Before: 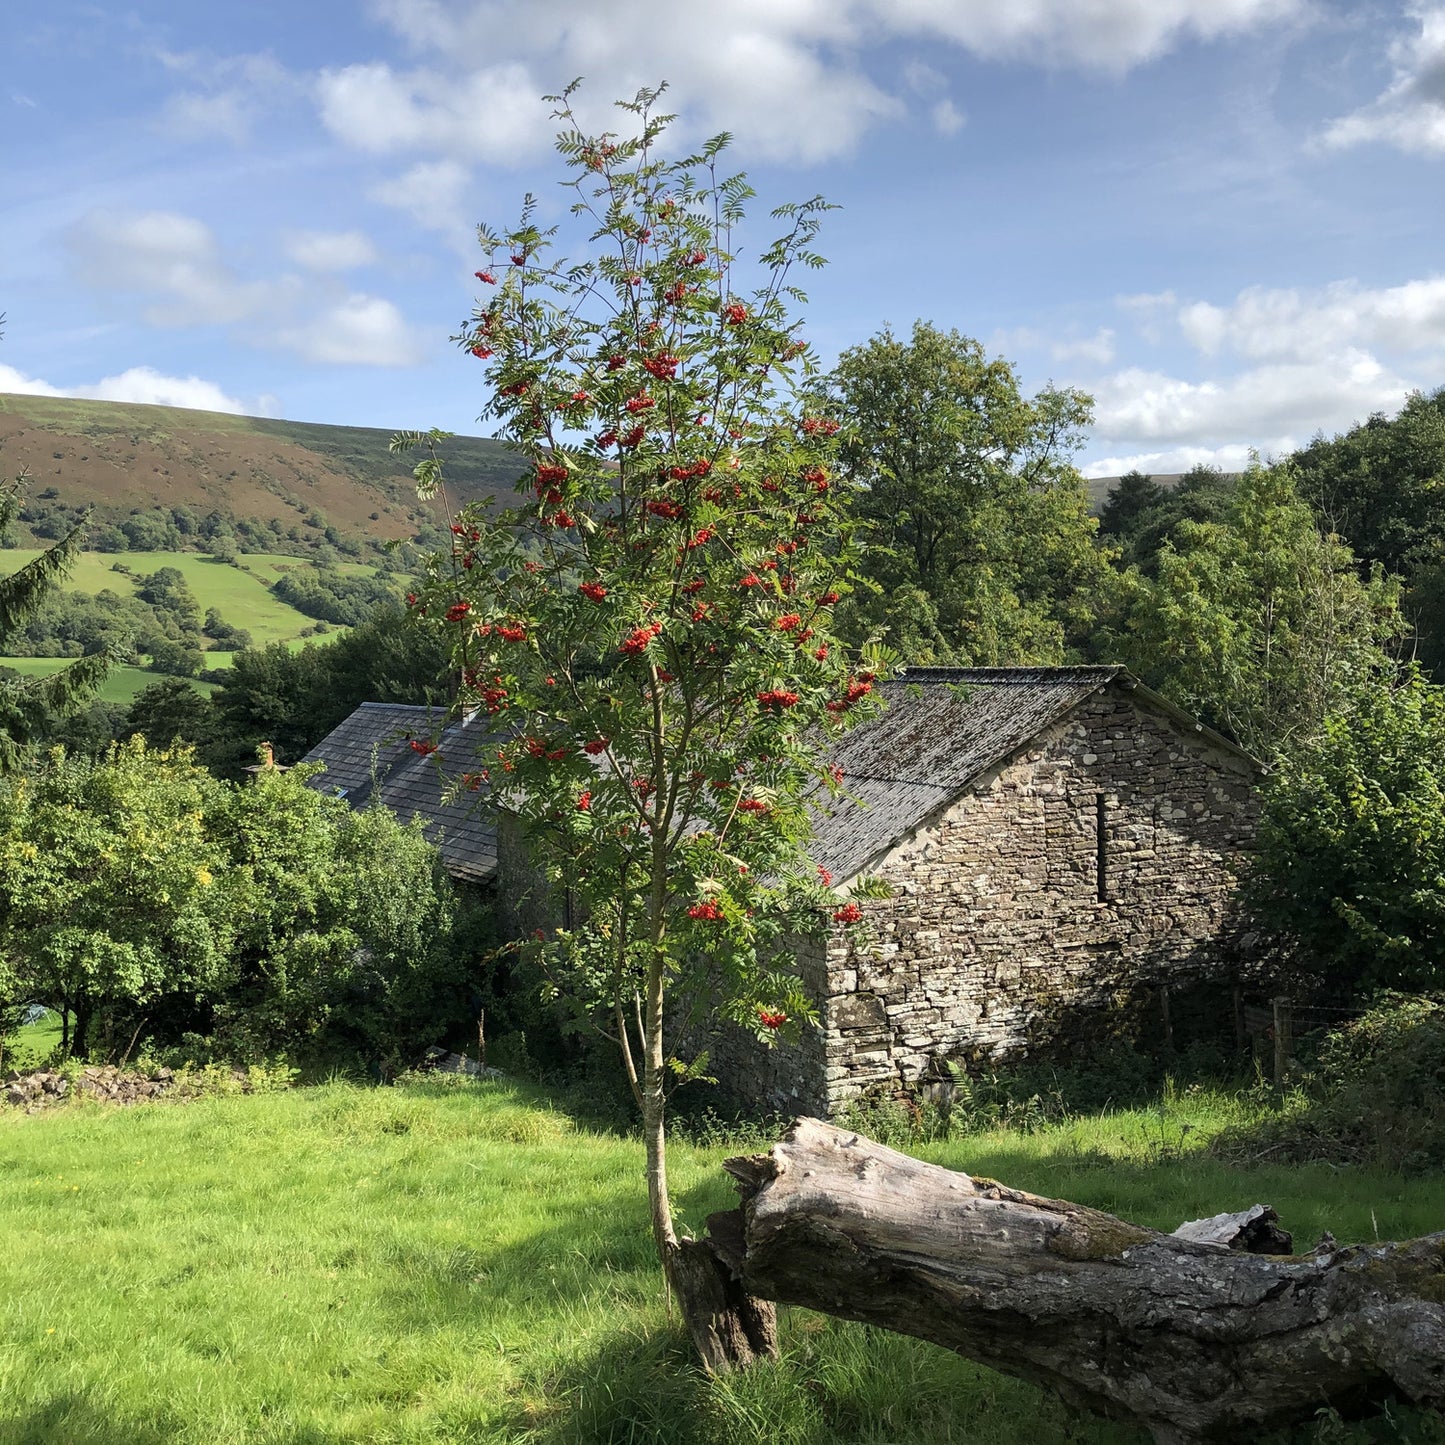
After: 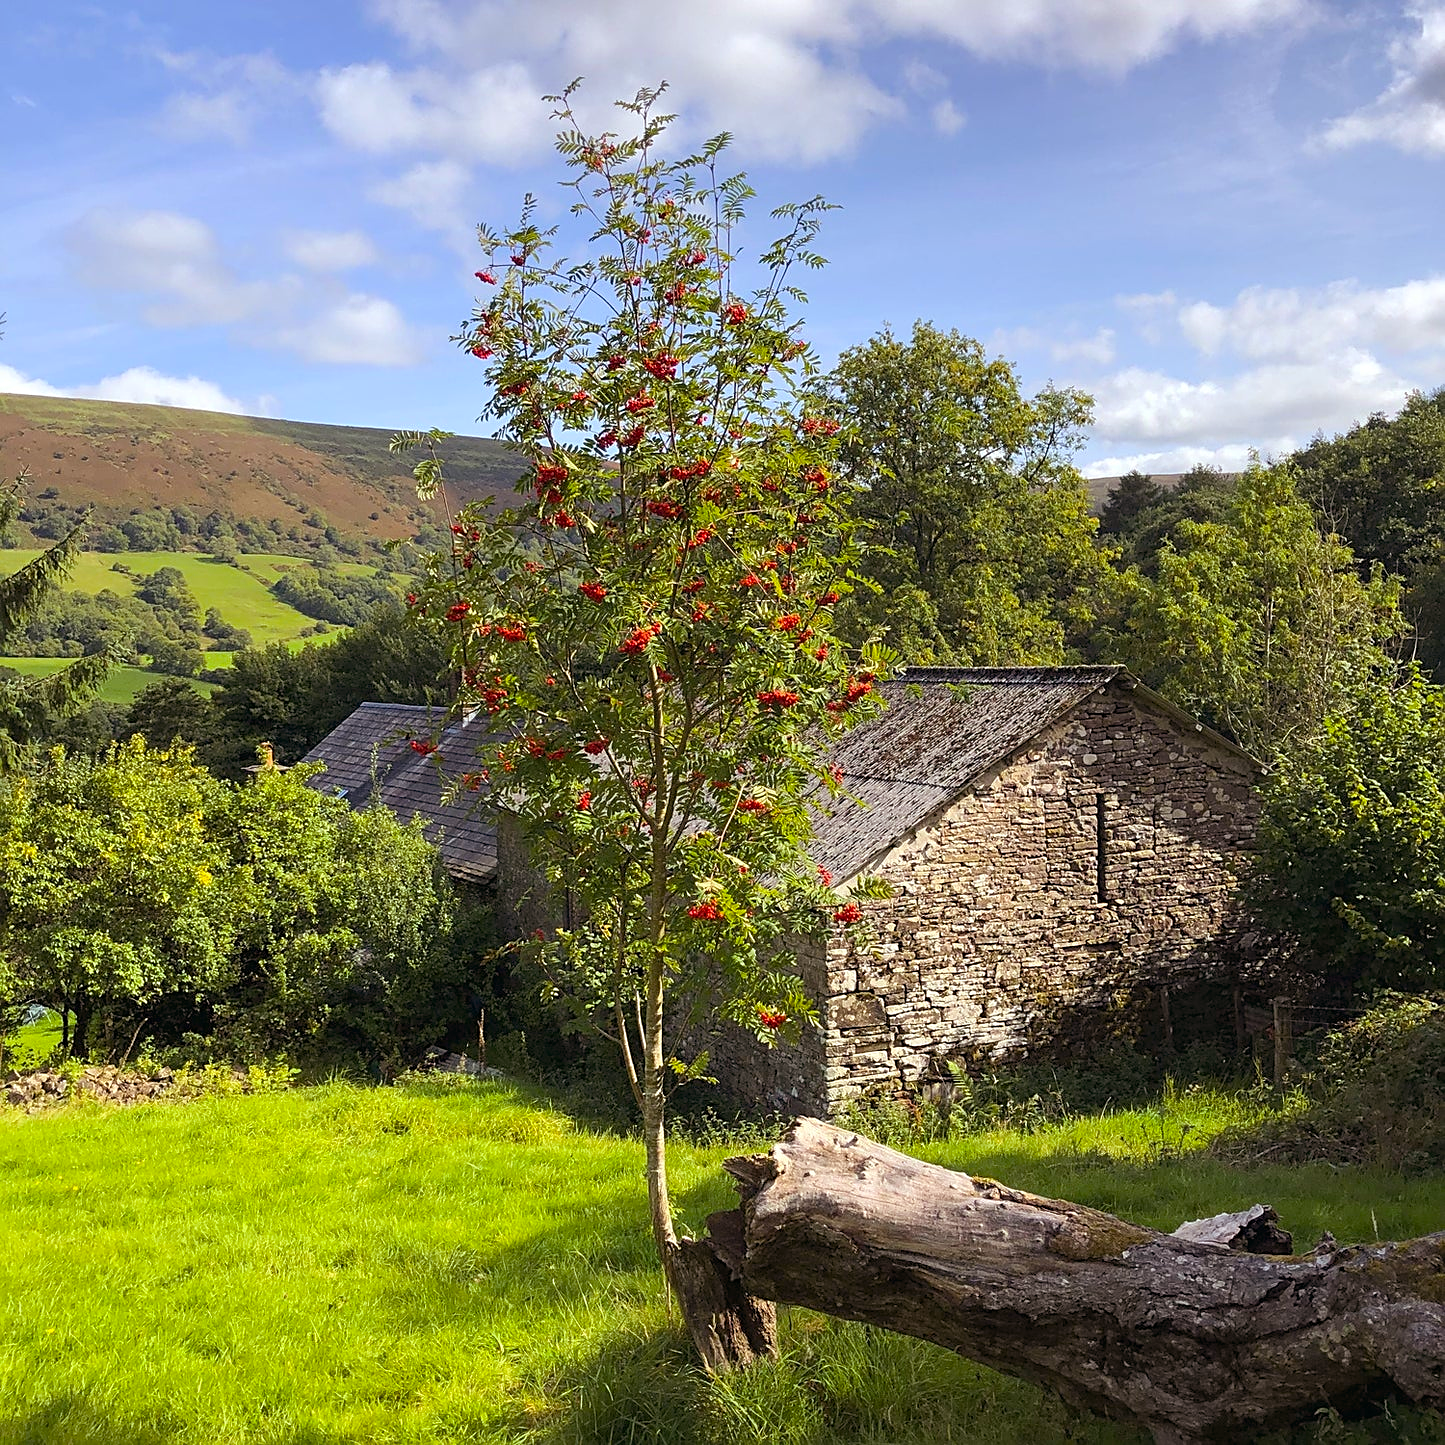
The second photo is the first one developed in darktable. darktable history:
color balance rgb: linear chroma grading › global chroma 15%, perceptual saturation grading › global saturation 30%
sharpen: on, module defaults
color balance: mode lift, gamma, gain (sRGB), lift [1, 1, 1.022, 1.026]
rgb levels: mode RGB, independent channels, levels [[0, 0.474, 1], [0, 0.5, 1], [0, 0.5, 1]]
tone equalizer: on, module defaults
